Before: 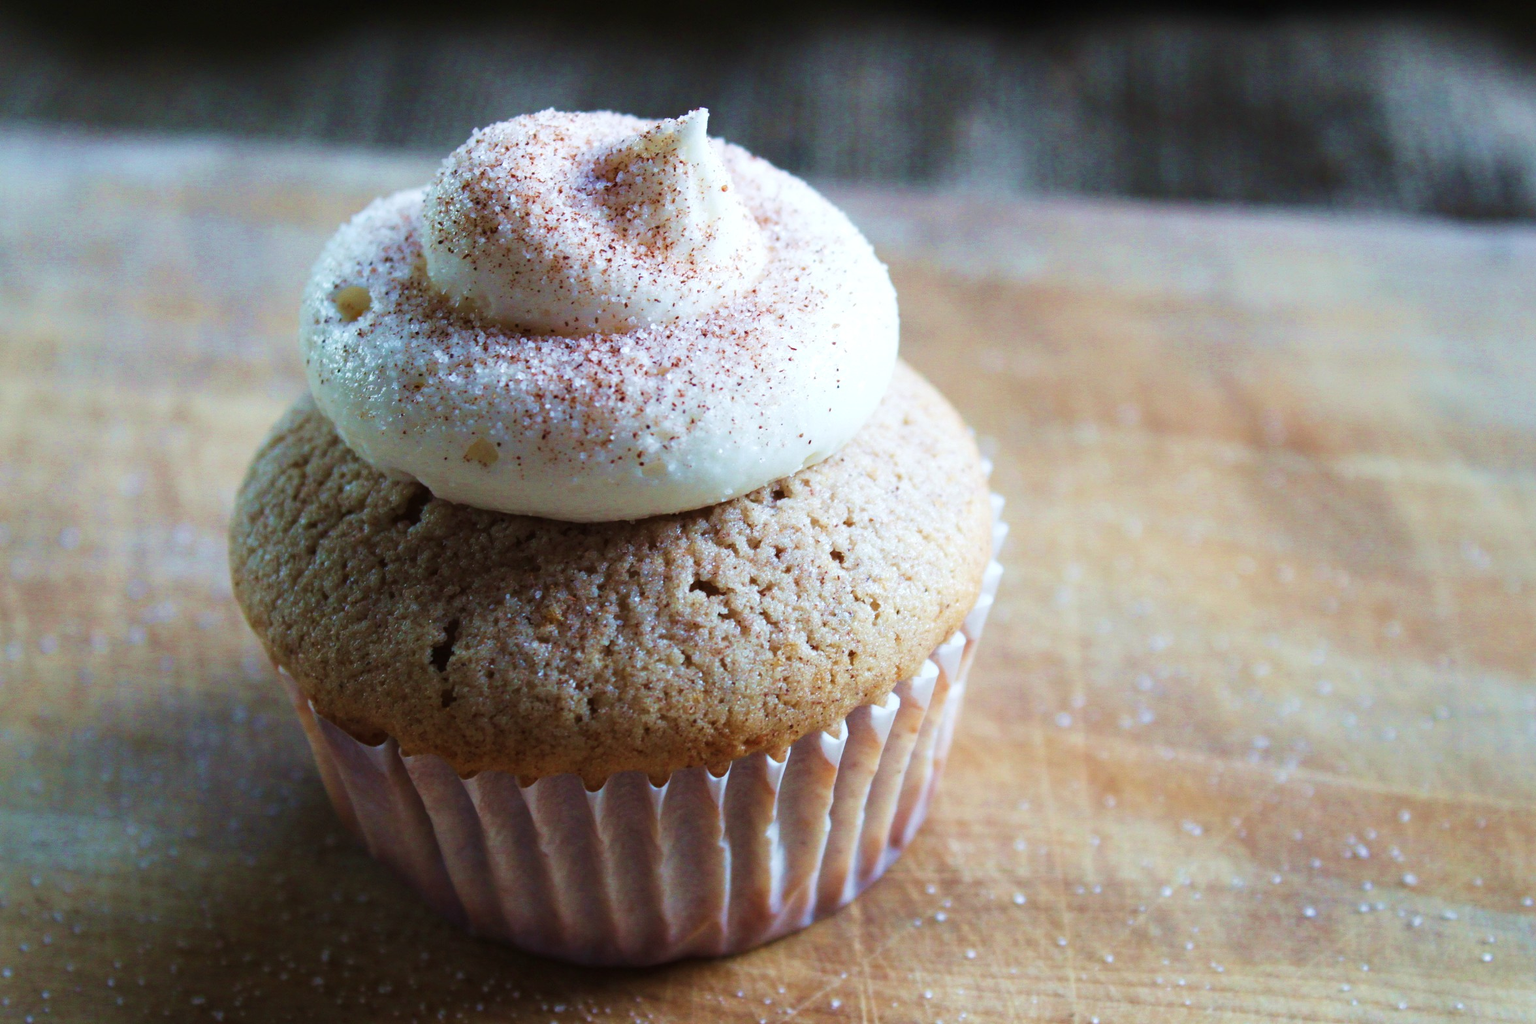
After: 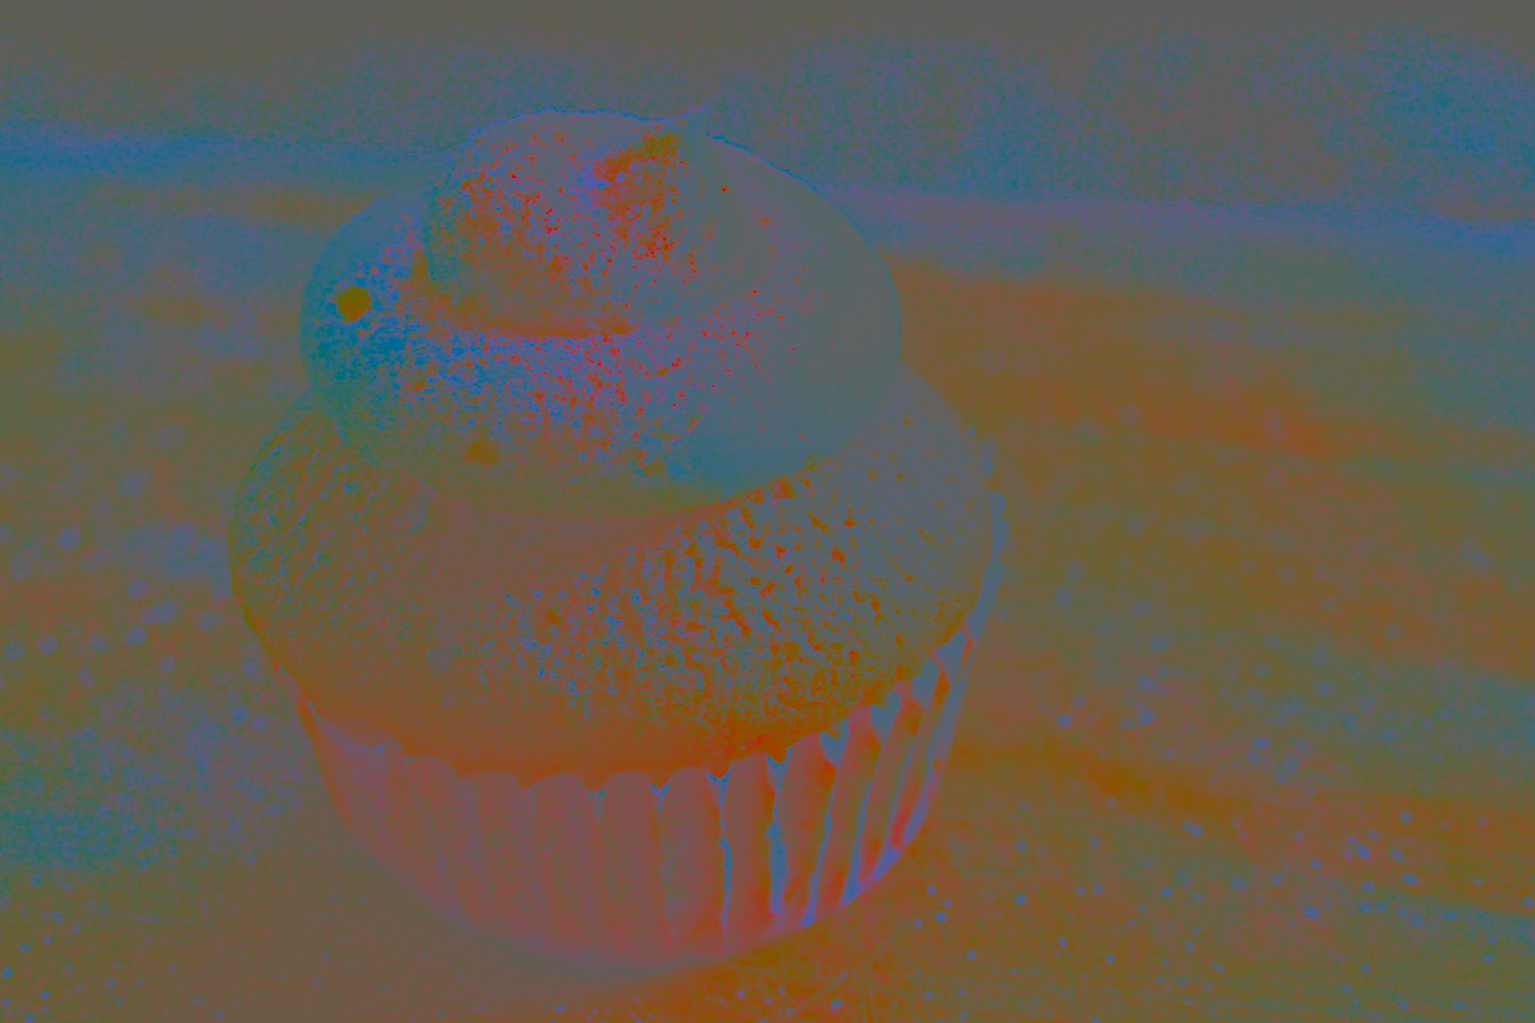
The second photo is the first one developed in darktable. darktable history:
contrast brightness saturation: contrast -0.978, brightness -0.156, saturation 0.758
sharpen: on, module defaults
